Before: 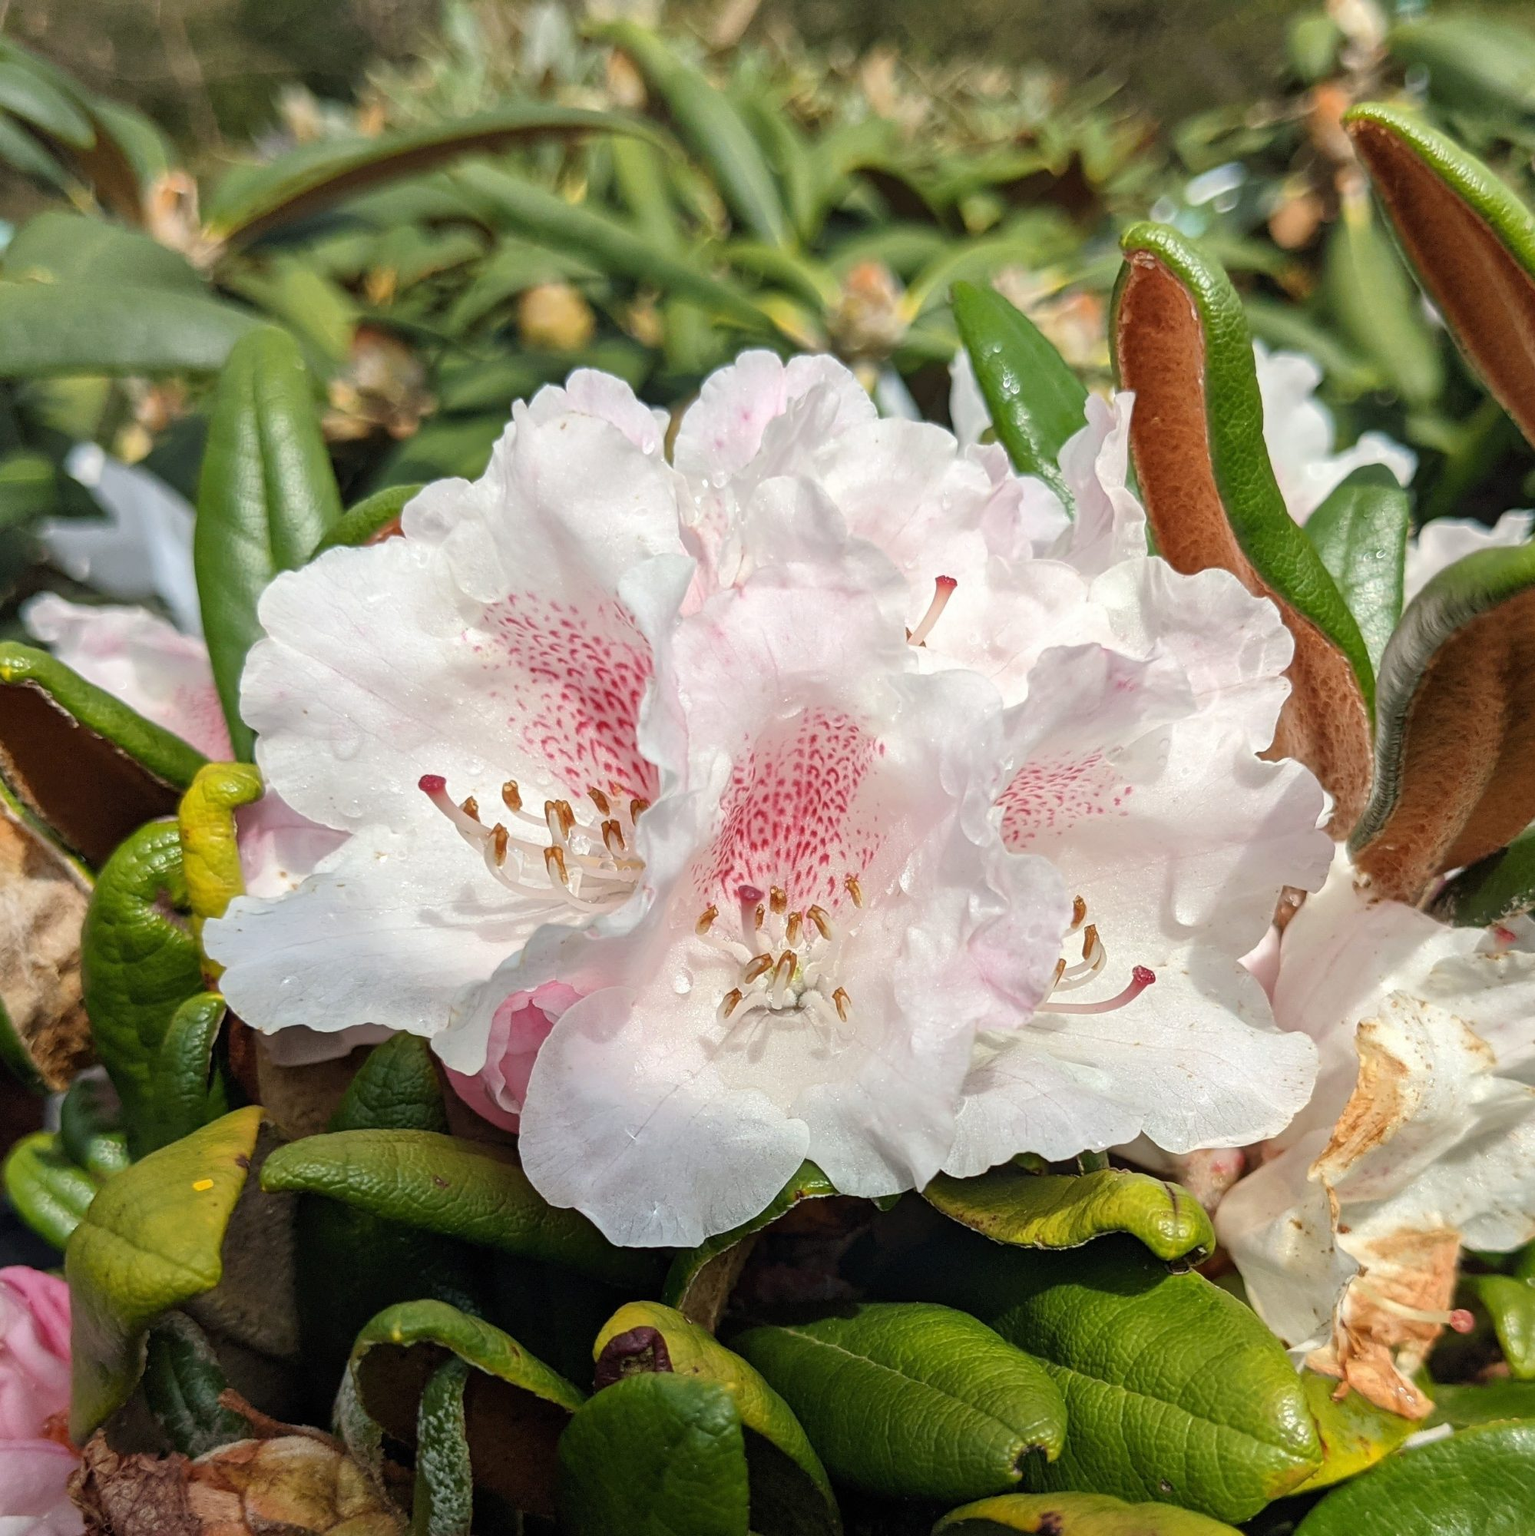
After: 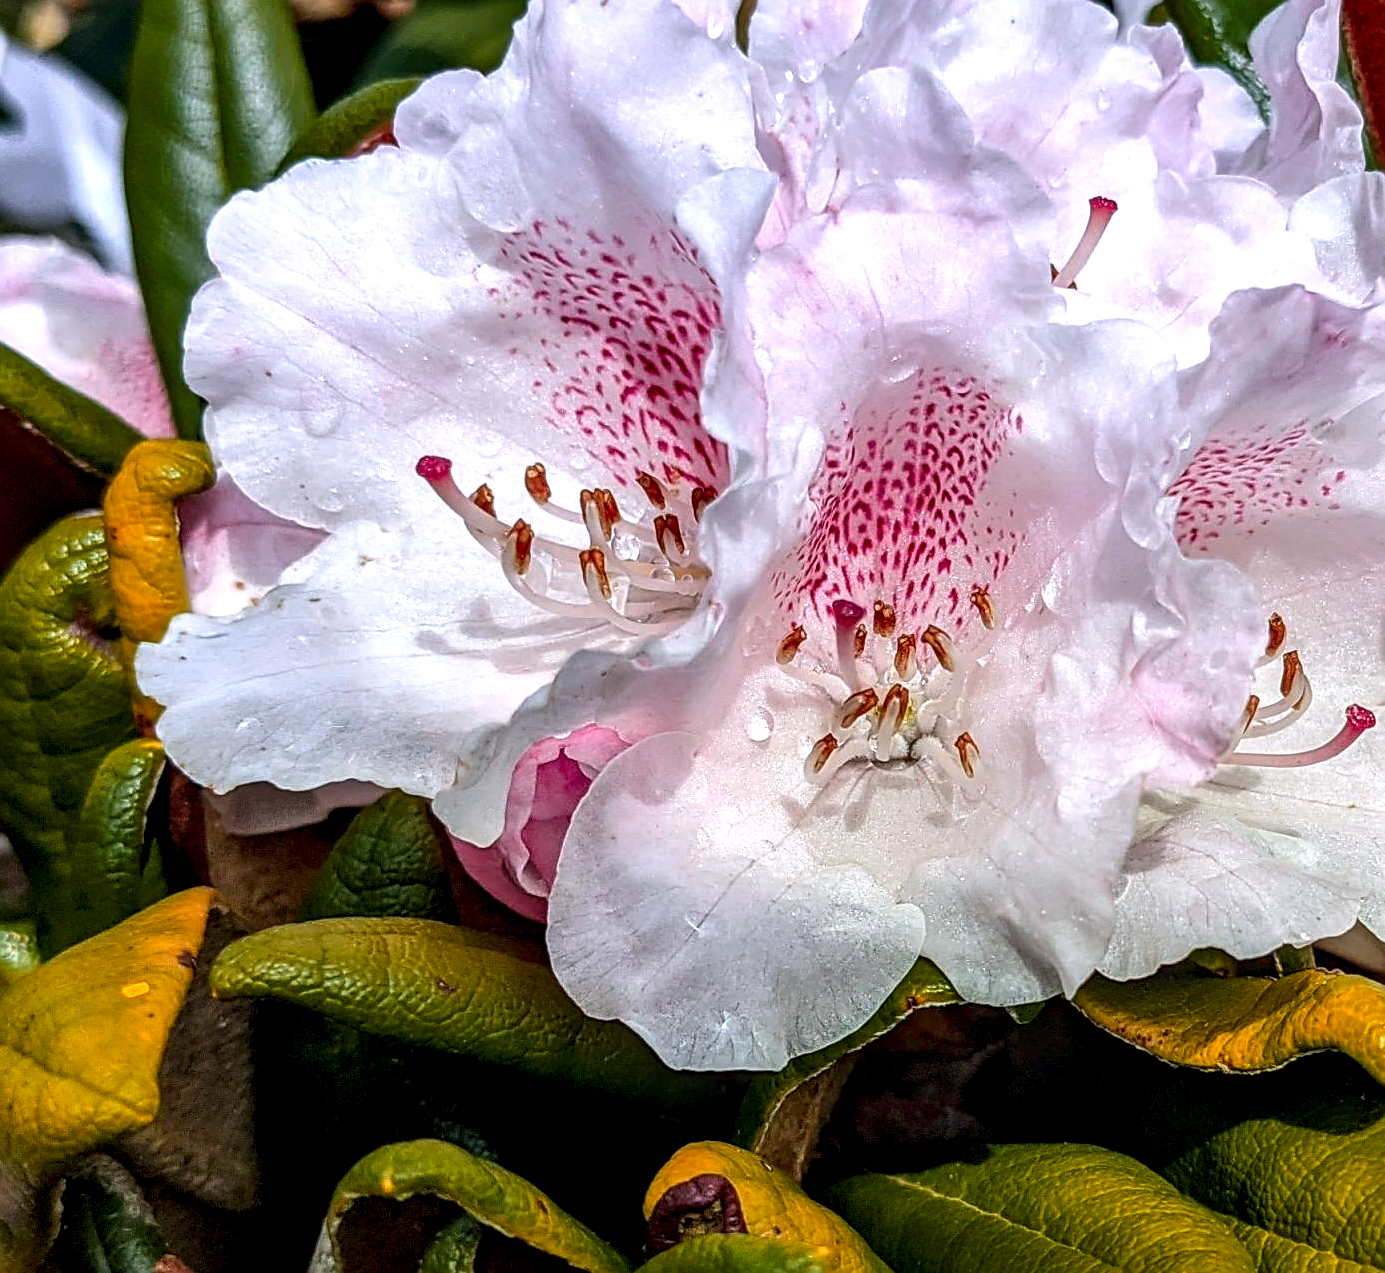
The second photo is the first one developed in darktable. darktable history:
graduated density: hue 238.83°, saturation 50%
crop: left 6.488%, top 27.668%, right 24.183%, bottom 8.656%
color zones: curves: ch0 [(0.473, 0.374) (0.742, 0.784)]; ch1 [(0.354, 0.737) (0.742, 0.705)]; ch2 [(0.318, 0.421) (0.758, 0.532)]
local contrast: highlights 0%, shadows 0%, detail 182%
contrast brightness saturation: contrast 0.08, saturation 0.02
sharpen: on, module defaults
